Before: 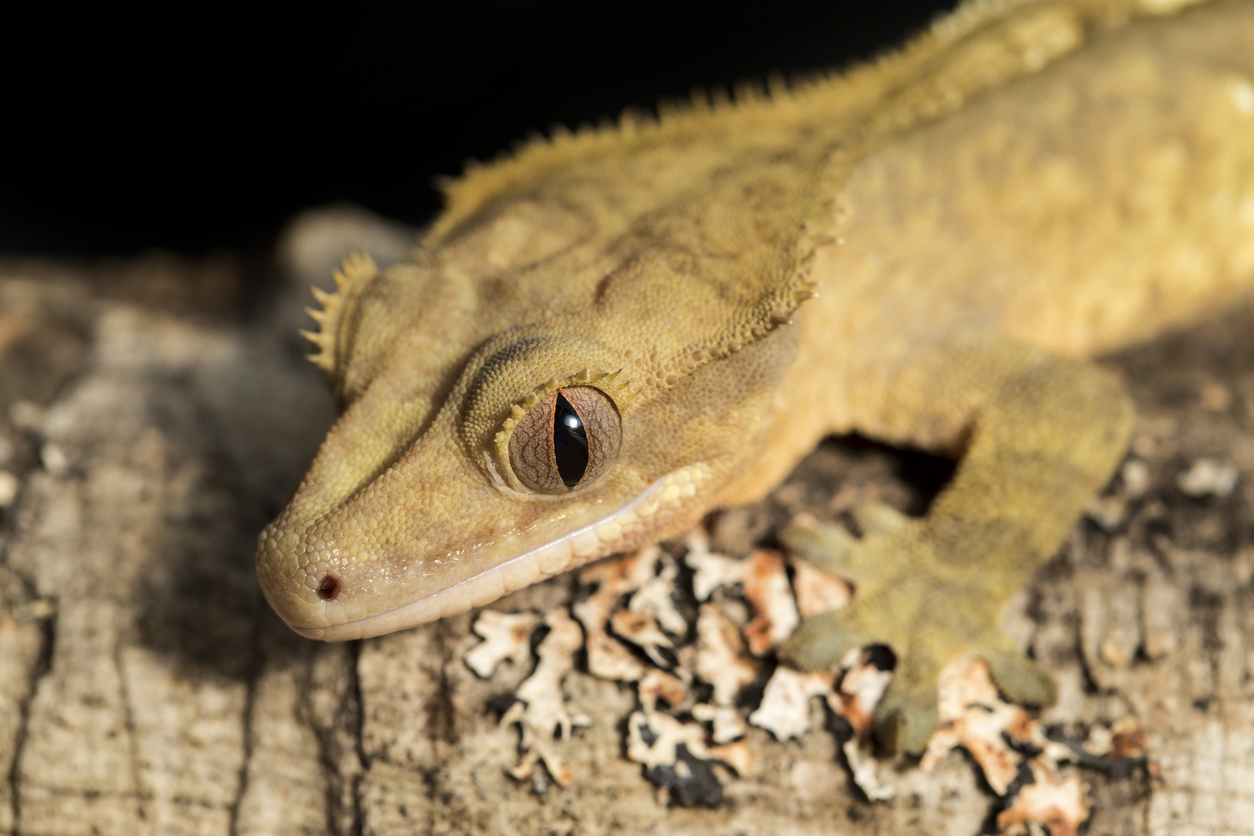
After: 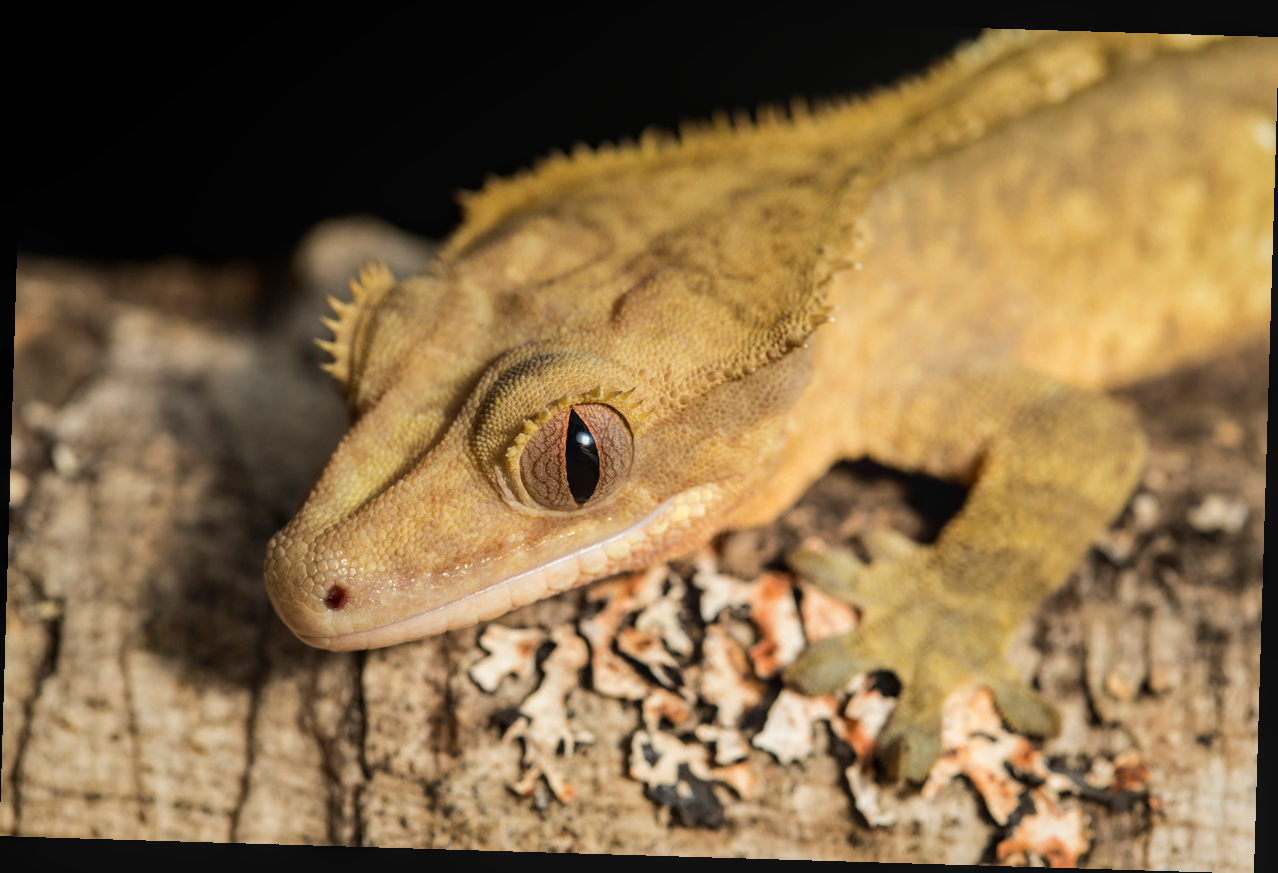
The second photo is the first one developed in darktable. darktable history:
local contrast: detail 110%
rotate and perspective: rotation 1.72°, automatic cropping off
